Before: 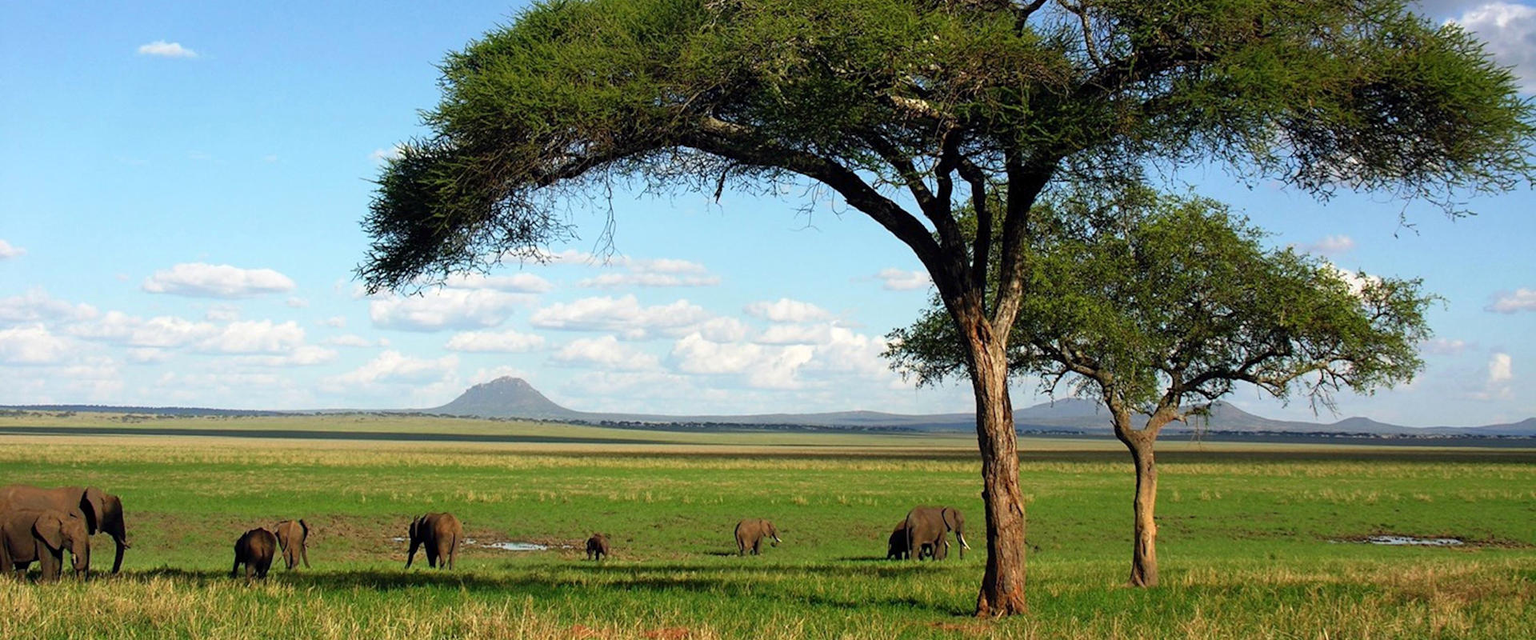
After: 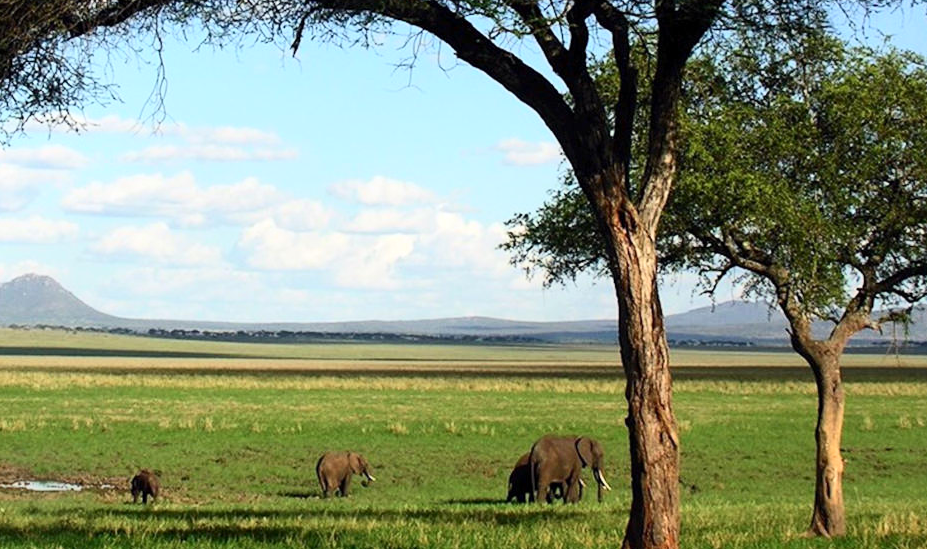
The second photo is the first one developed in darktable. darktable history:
crop: left 31.379%, top 24.658%, right 20.326%, bottom 6.628%
contrast brightness saturation: contrast 0.24, brightness 0.09
